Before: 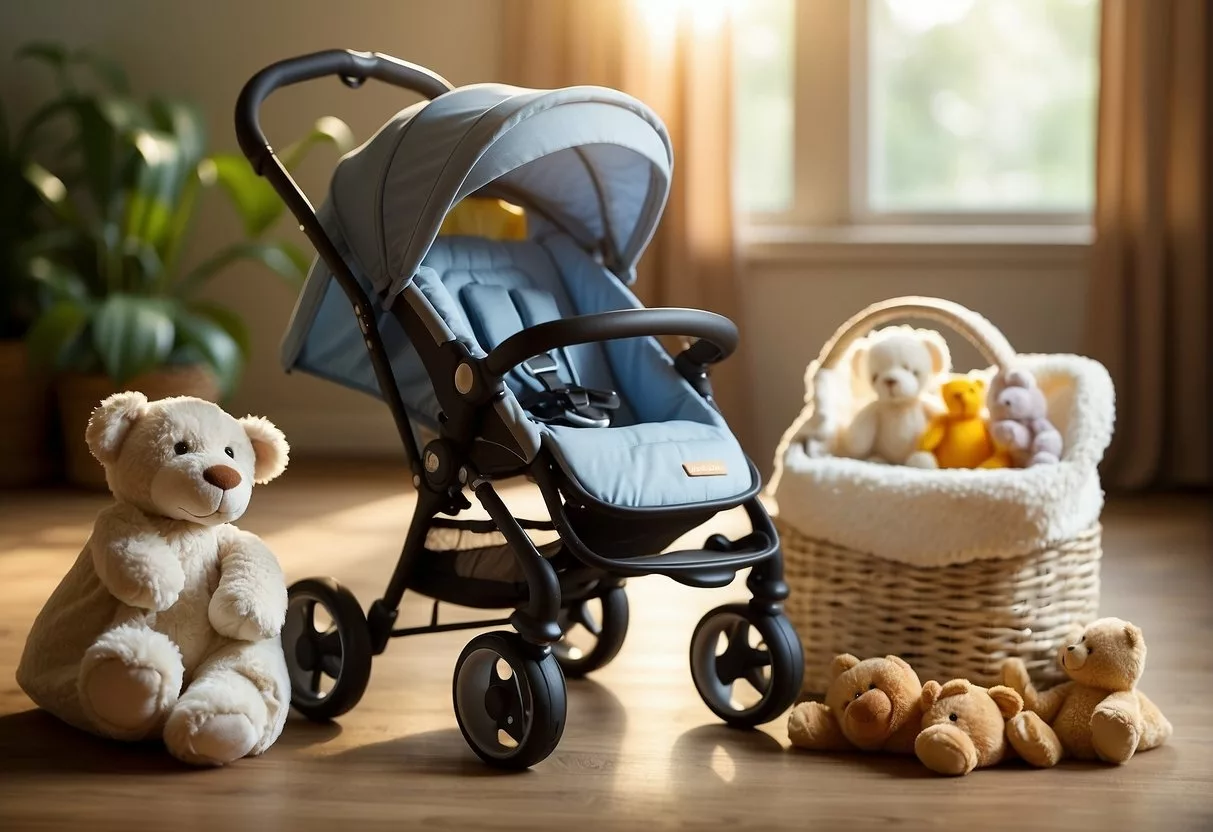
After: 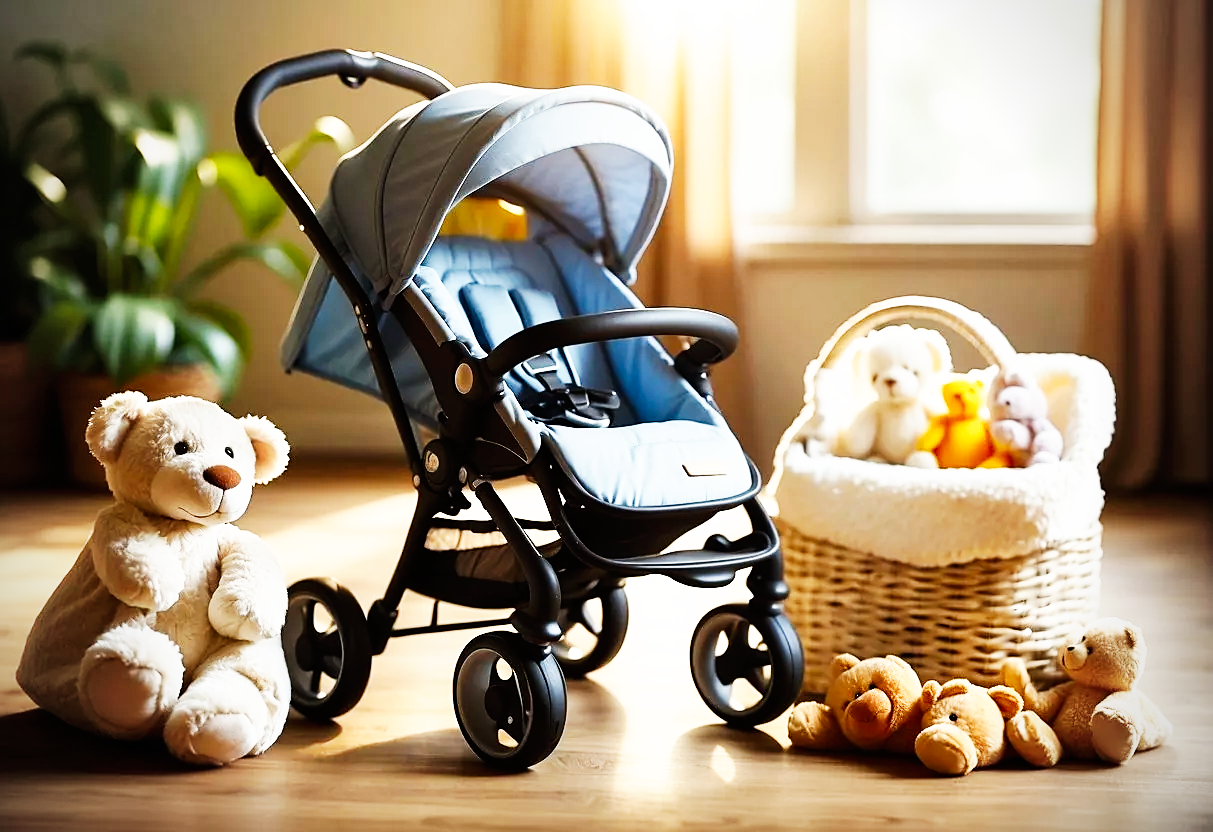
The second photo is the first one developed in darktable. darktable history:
base curve: curves: ch0 [(0, 0) (0.007, 0.004) (0.027, 0.03) (0.046, 0.07) (0.207, 0.54) (0.442, 0.872) (0.673, 0.972) (1, 1)], preserve colors none
shadows and highlights: shadows 35, highlights -35, soften with gaussian
vignetting: on, module defaults
sharpen: radius 1.864, amount 0.398, threshold 1.271
